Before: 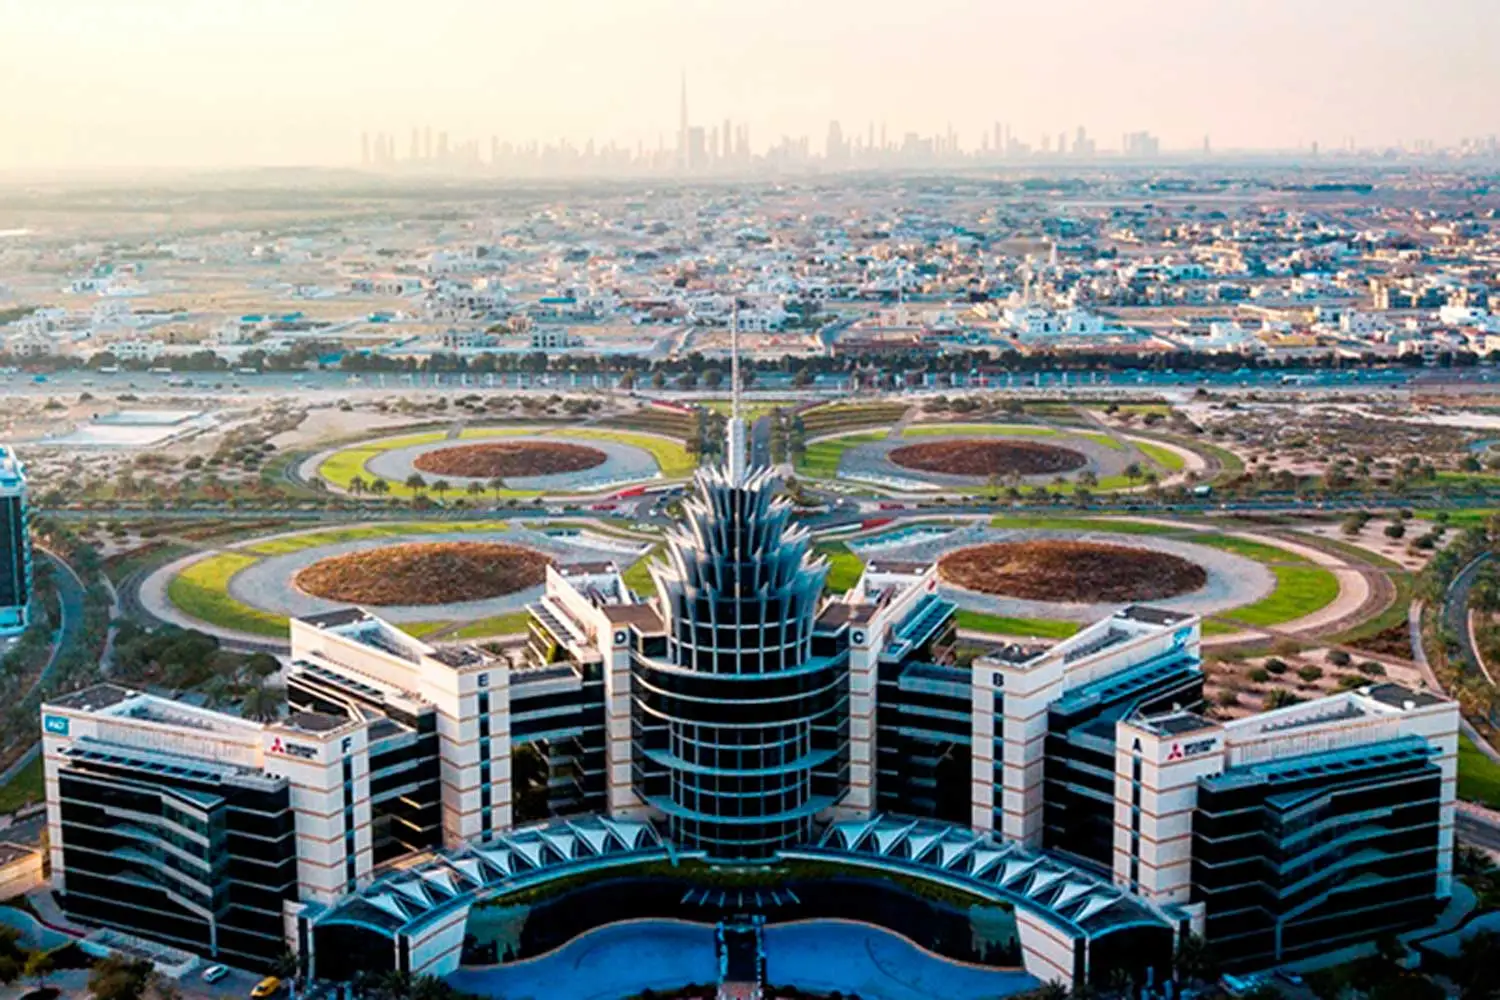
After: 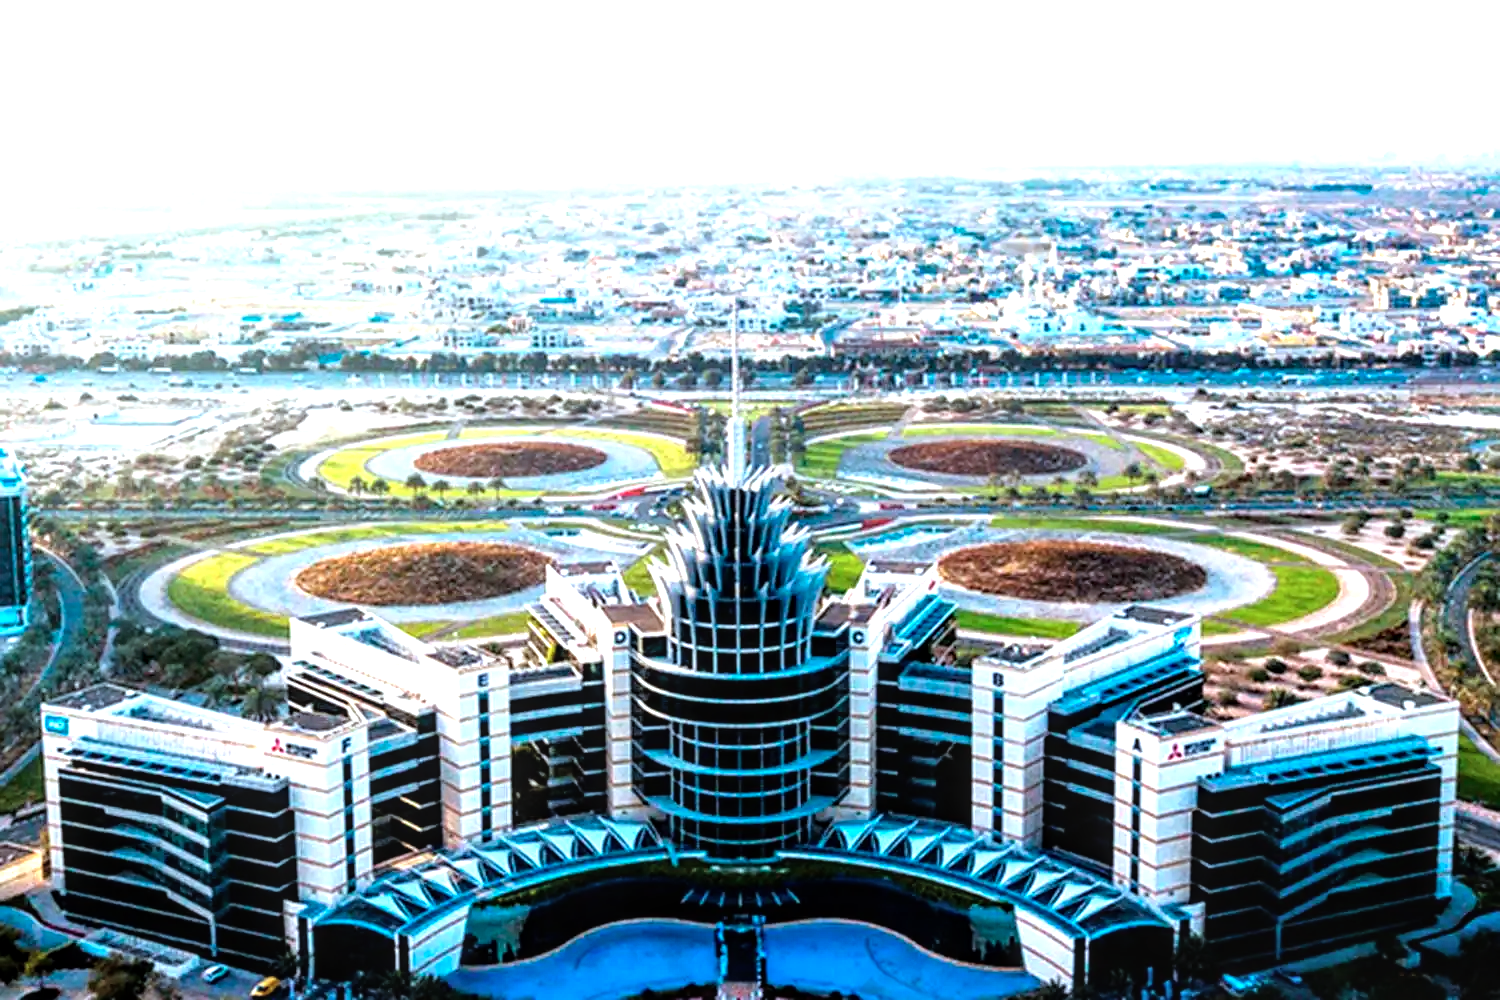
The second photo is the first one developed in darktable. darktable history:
tone equalizer: -8 EV -1.05 EV, -7 EV -0.993 EV, -6 EV -0.867 EV, -5 EV -0.54 EV, -3 EV 0.611 EV, -2 EV 0.884 EV, -1 EV 0.994 EV, +0 EV 1.08 EV
color calibration: gray › normalize channels true, illuminant Planckian (black body), x 0.368, y 0.36, temperature 4277.05 K, gamut compression 0.025
local contrast: detail 130%
